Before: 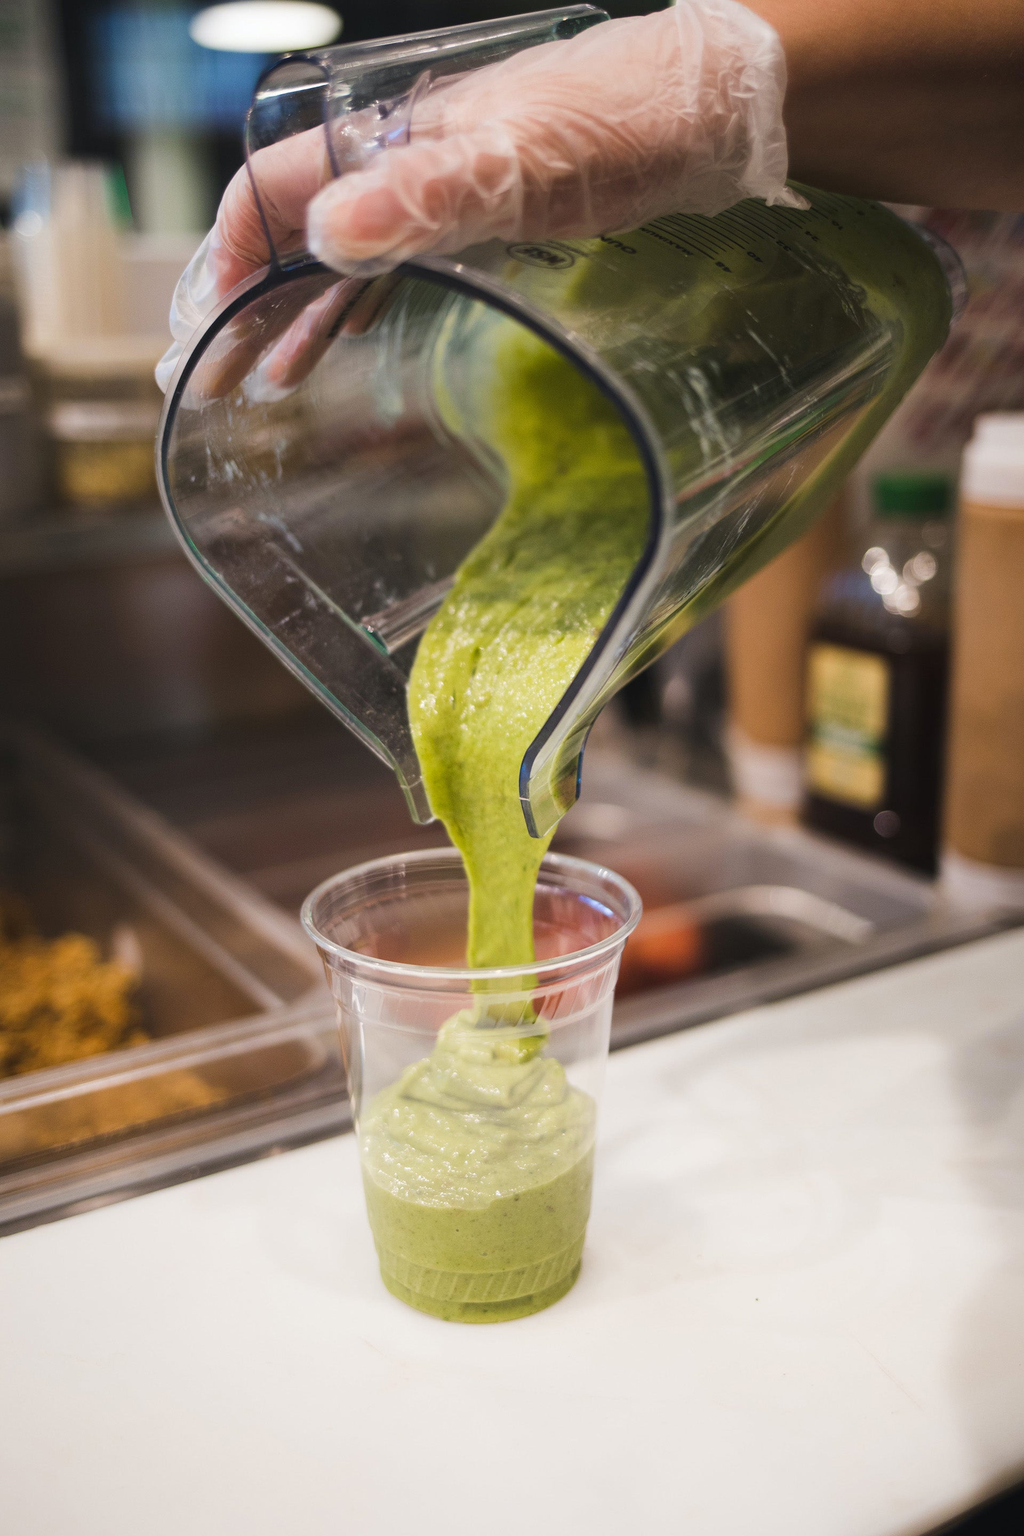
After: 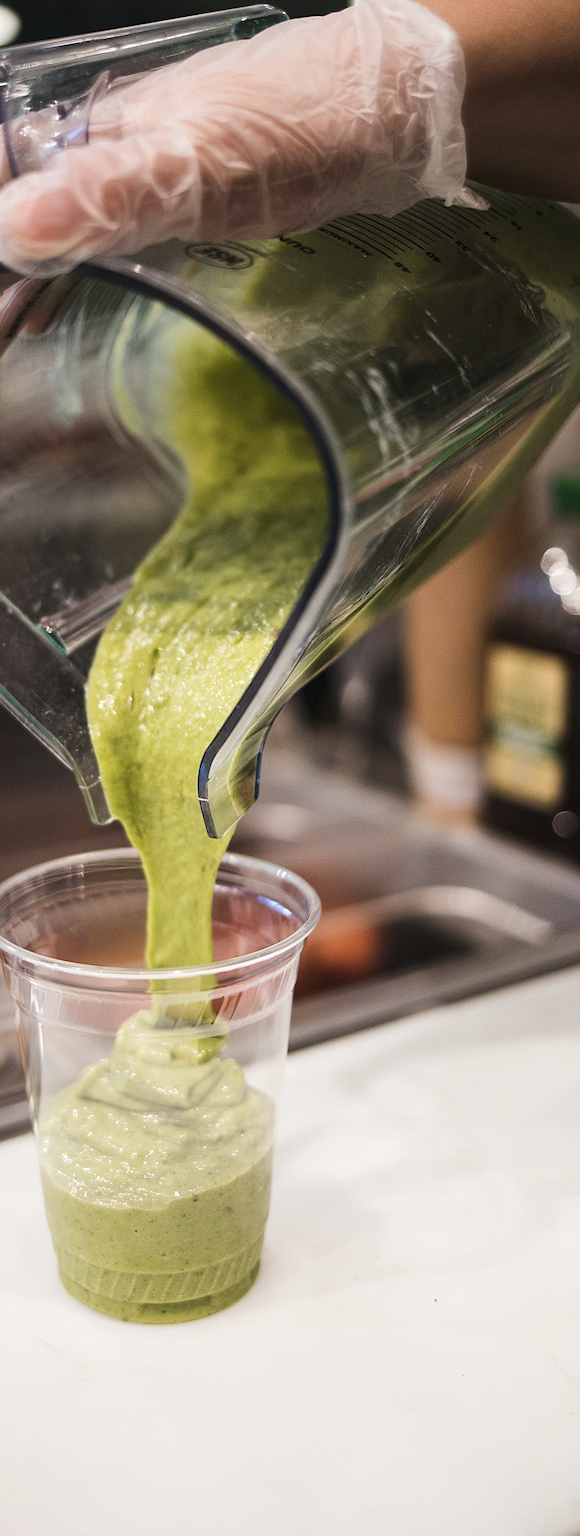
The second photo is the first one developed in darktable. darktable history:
sharpen: on, module defaults
crop: left 31.457%, top 0.013%, right 11.828%
contrast brightness saturation: contrast 0.113, saturation -0.159
shadows and highlights: shadows 2.6, highlights -17.07, soften with gaussian
local contrast: highlights 102%, shadows 98%, detail 119%, midtone range 0.2
